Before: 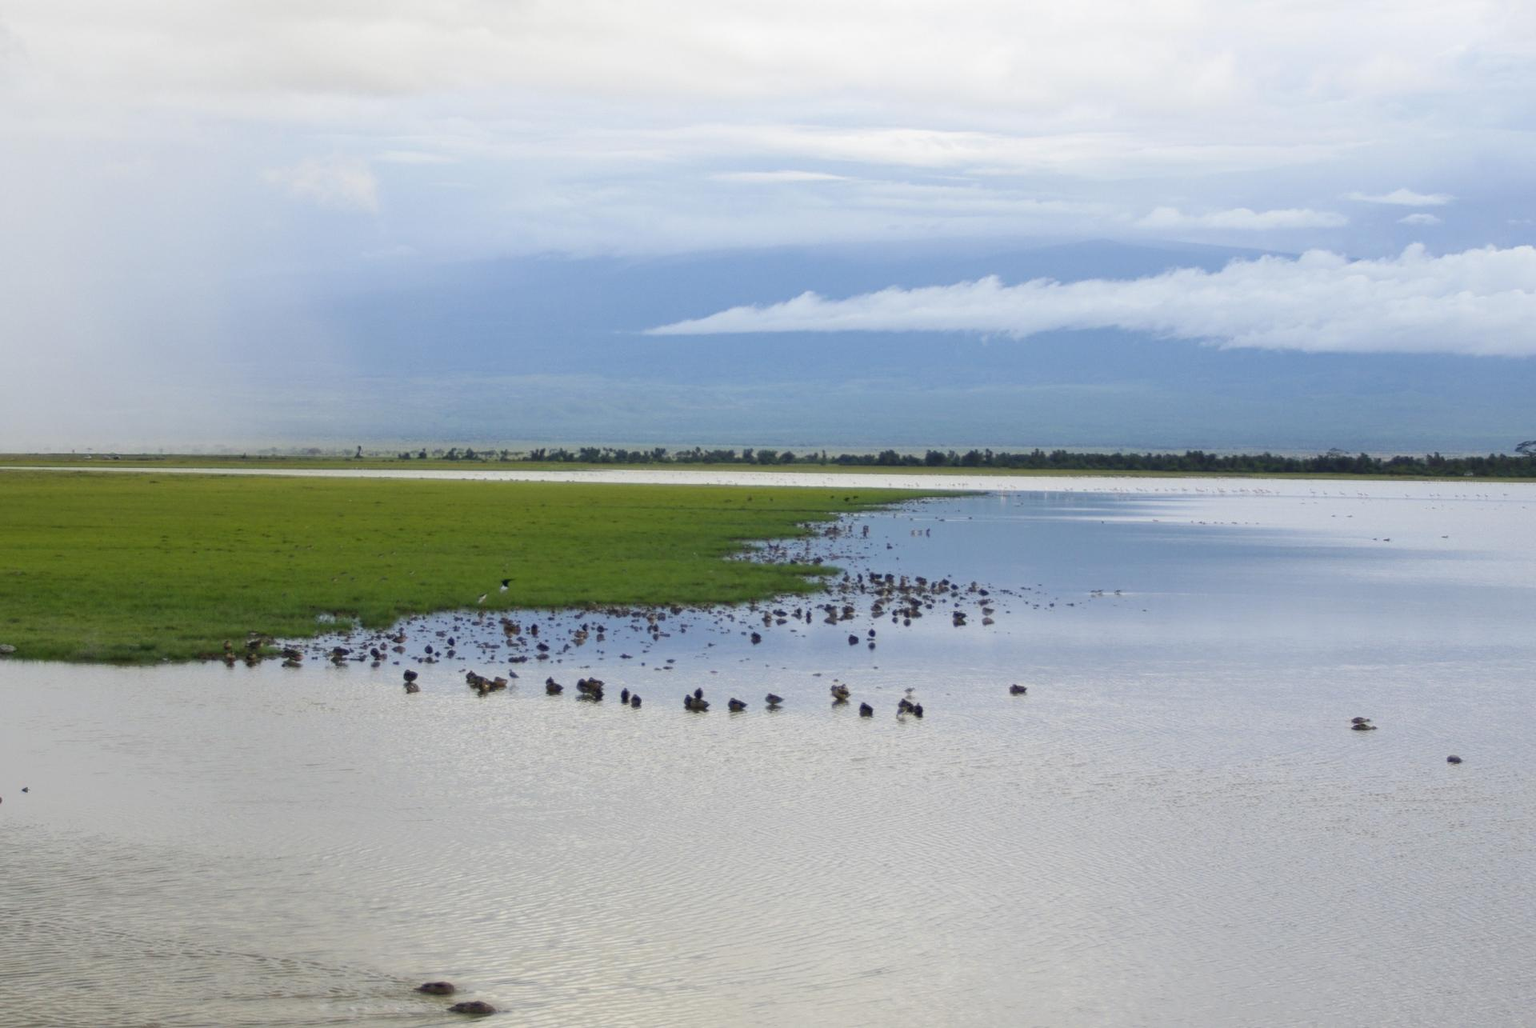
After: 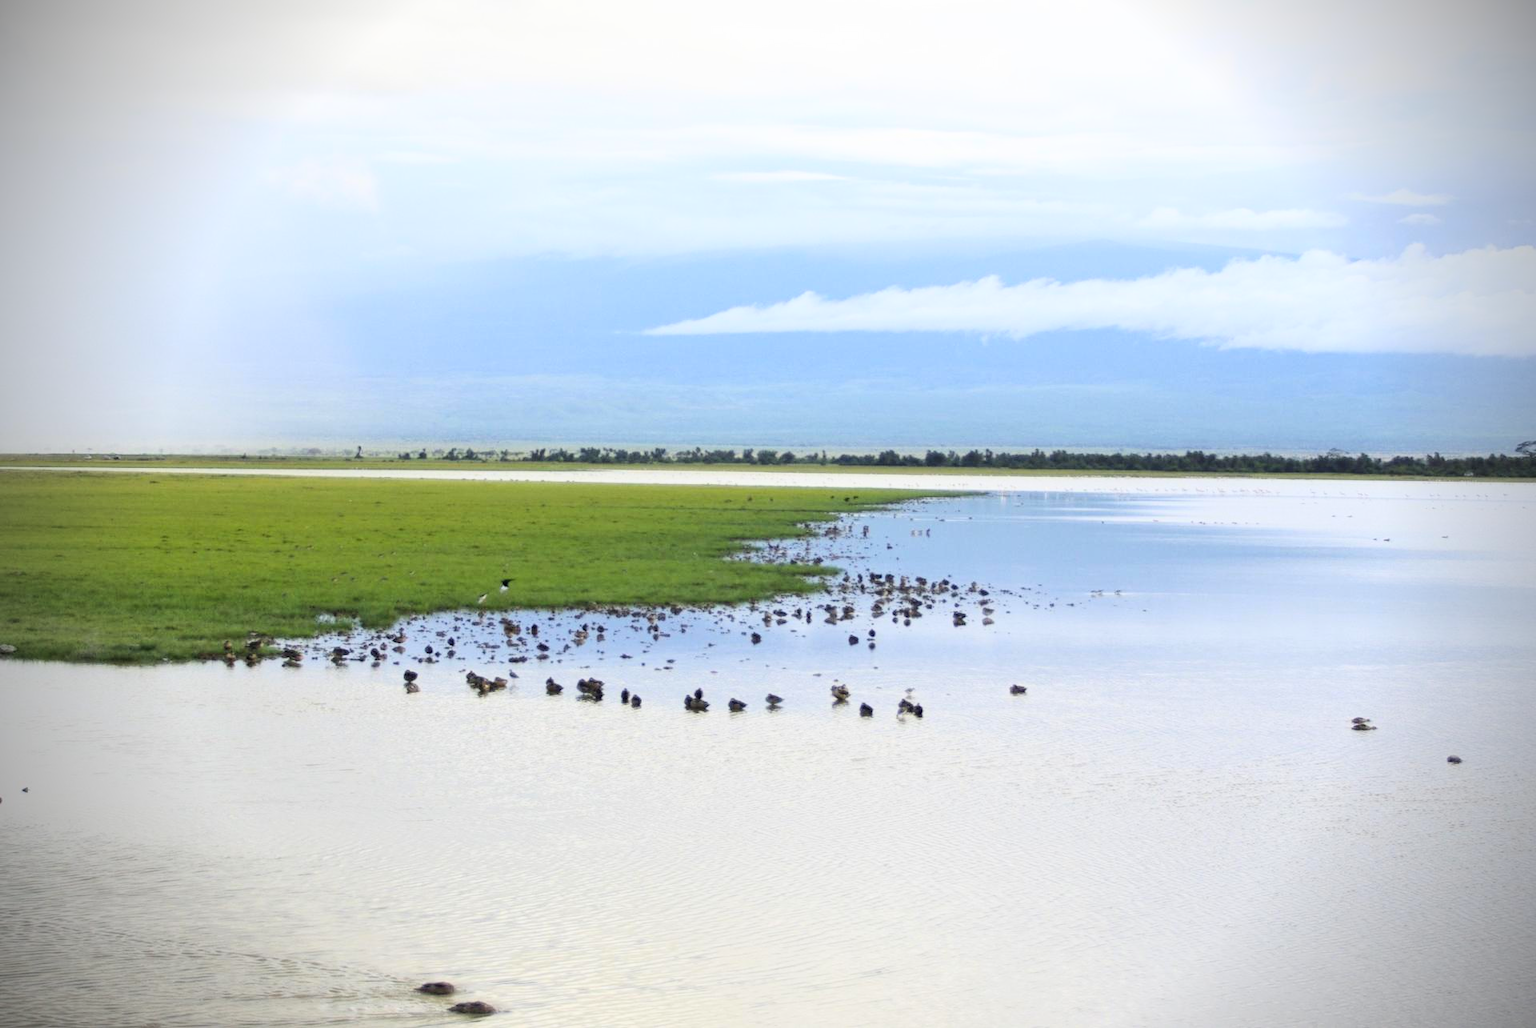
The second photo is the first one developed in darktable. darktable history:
base curve: curves: ch0 [(0, 0) (0.005, 0.002) (0.15, 0.3) (0.4, 0.7) (0.75, 0.95) (1, 1)]
vignetting: brightness -0.857
